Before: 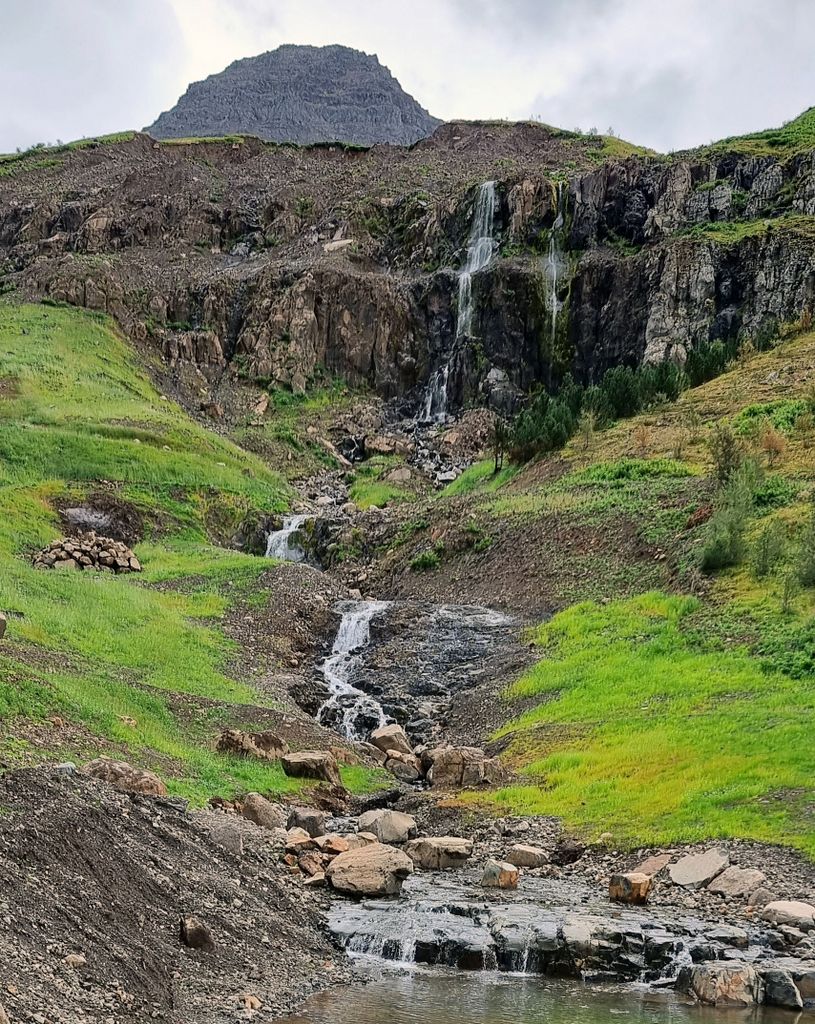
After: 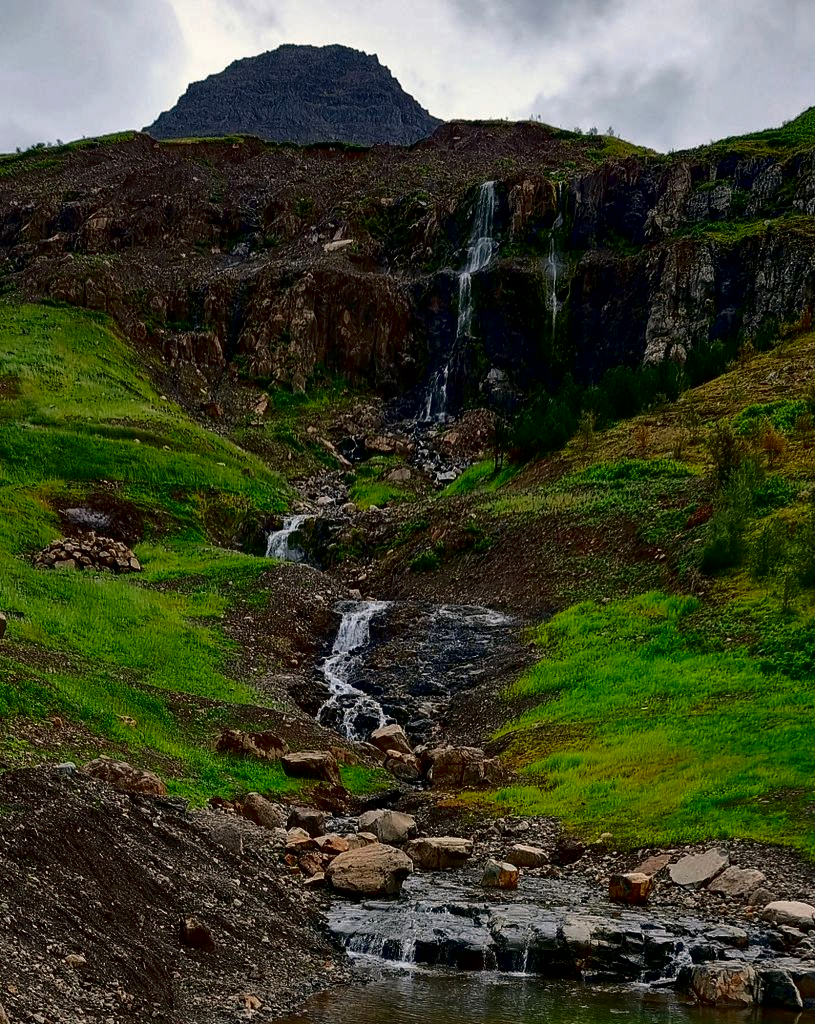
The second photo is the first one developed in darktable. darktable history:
exposure: black level correction 0.009, compensate highlight preservation false
contrast brightness saturation: contrast 0.09, brightness -0.59, saturation 0.17
